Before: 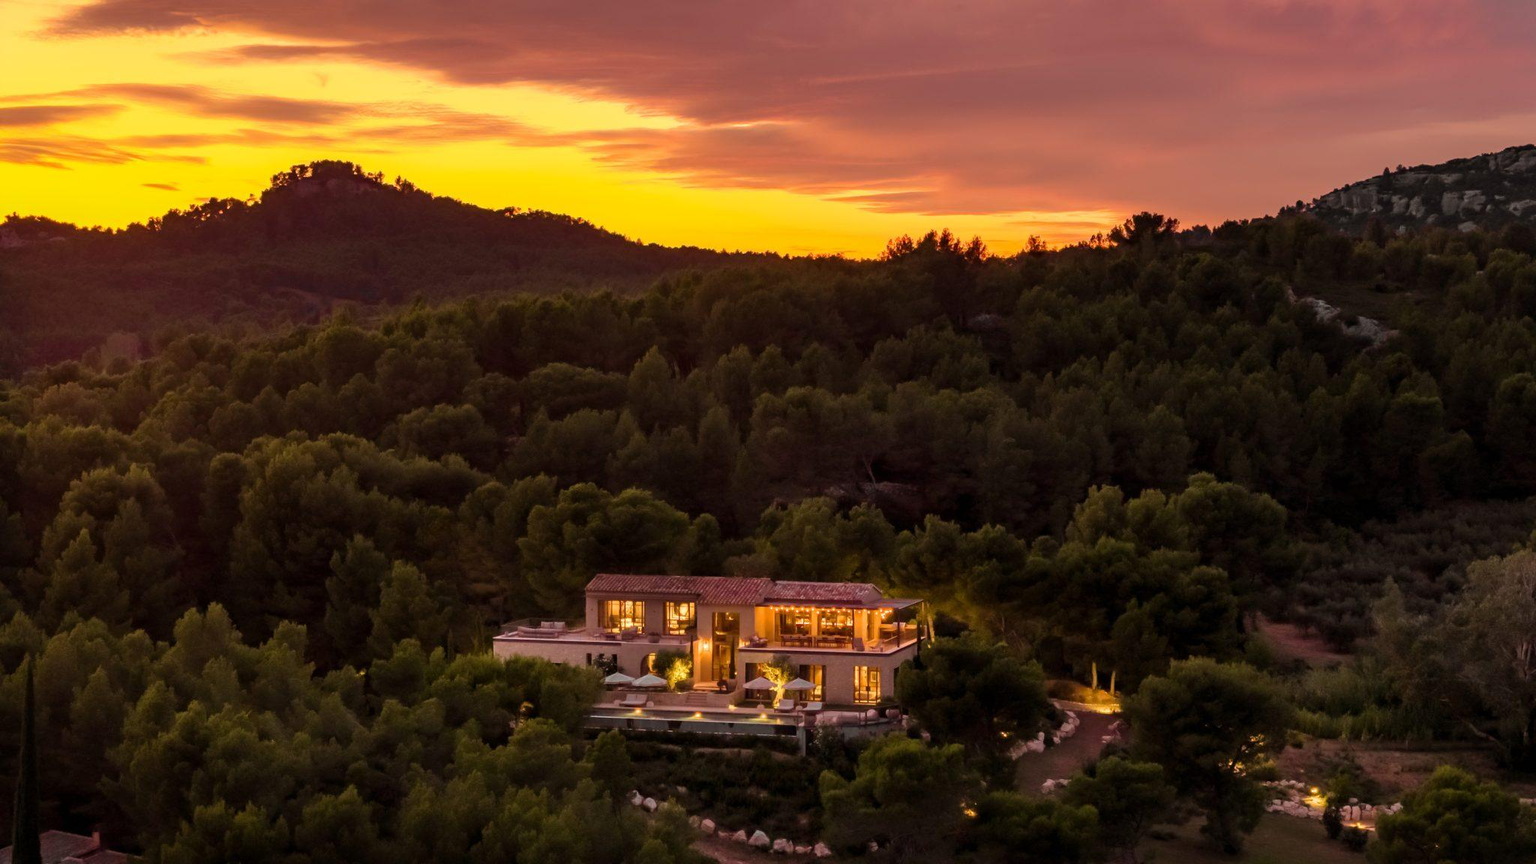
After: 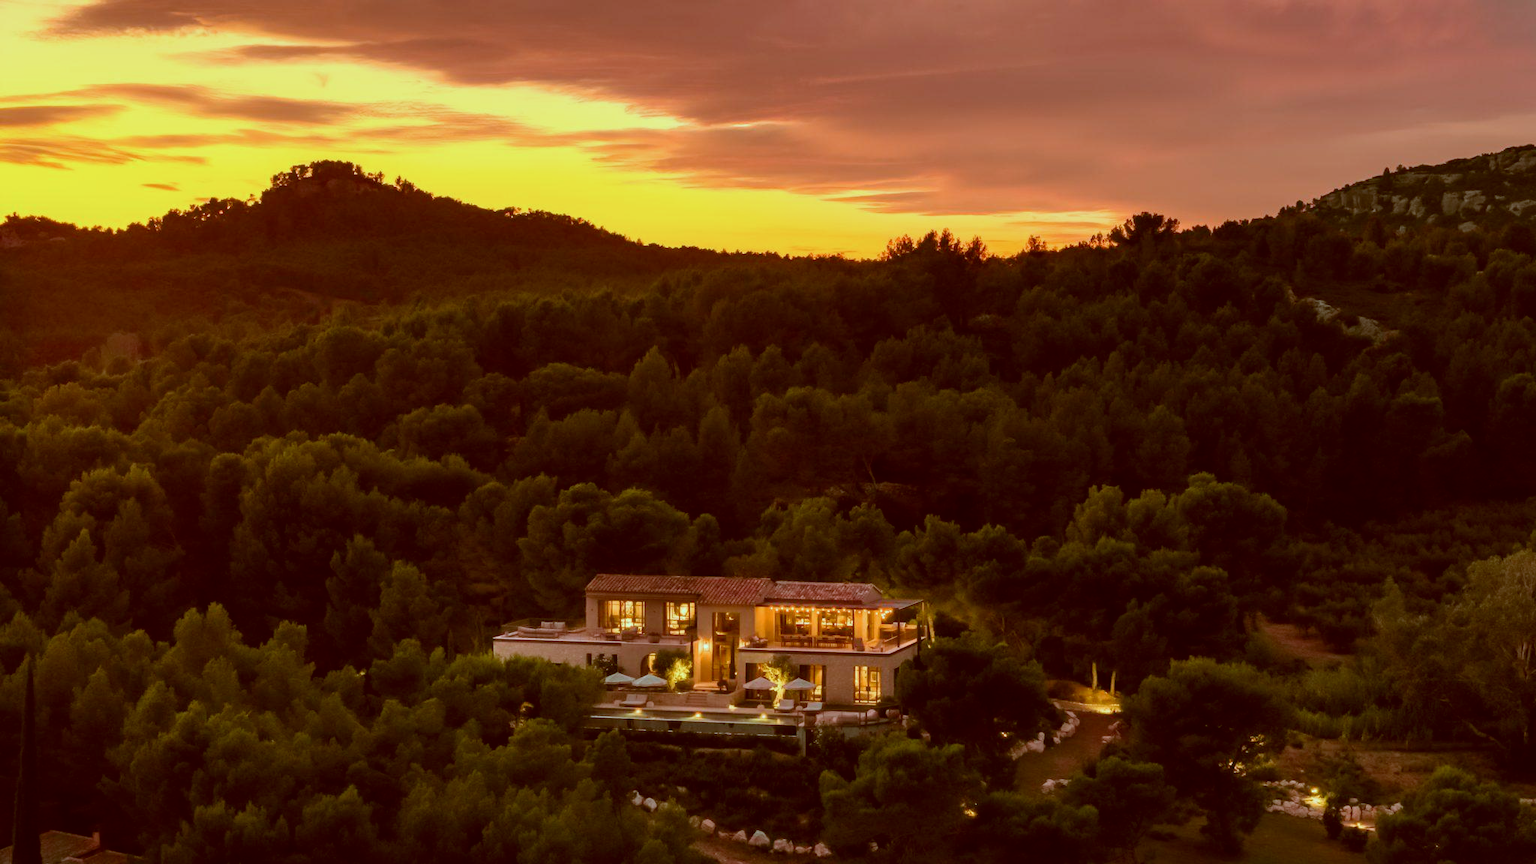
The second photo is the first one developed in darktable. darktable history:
haze removal: strength -0.041, compatibility mode true, adaptive false
color correction: highlights a* -14.6, highlights b* -16.86, shadows a* 10.62, shadows b* 29.79
exposure: compensate highlight preservation false
